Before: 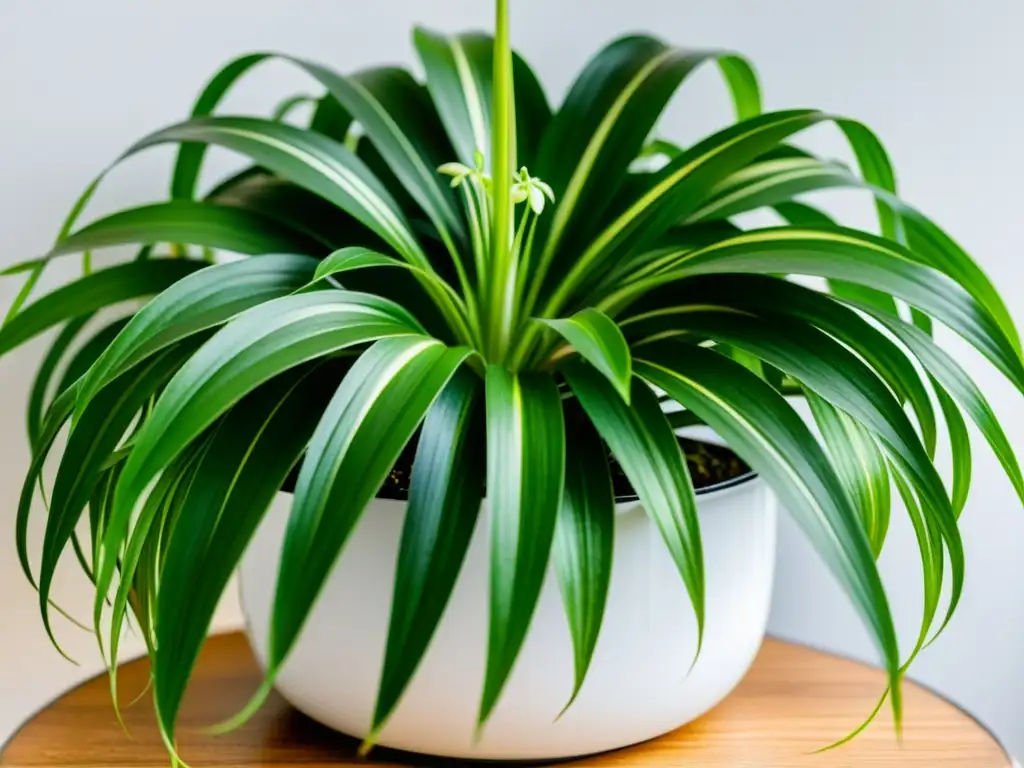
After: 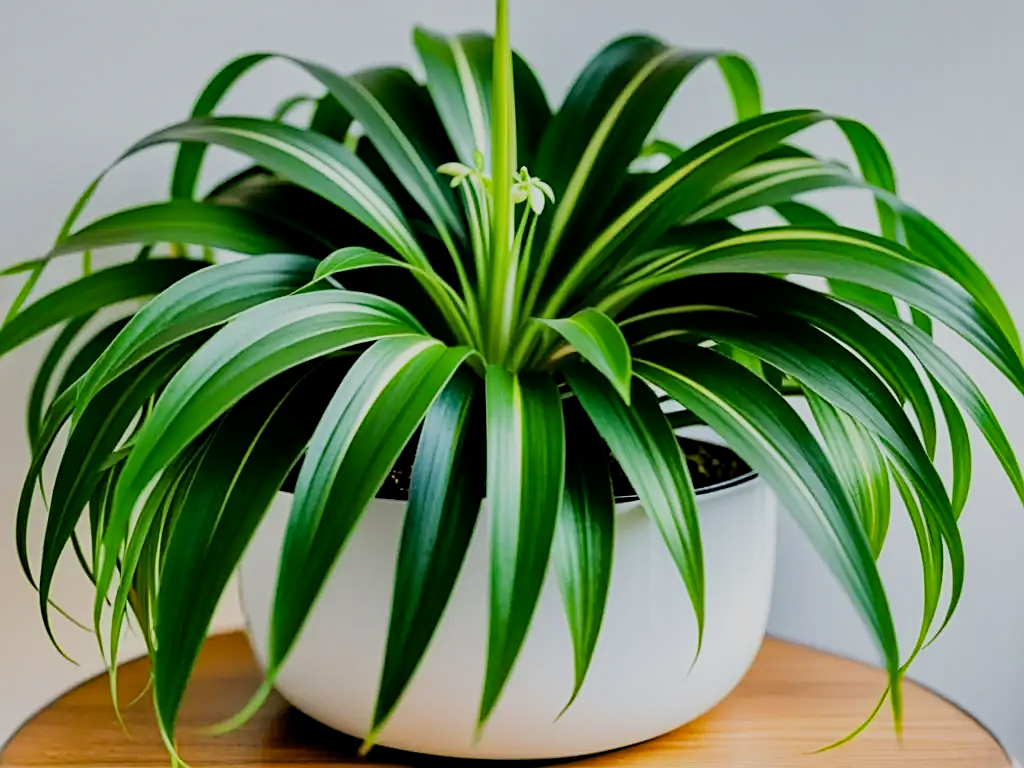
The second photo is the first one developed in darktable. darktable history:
shadows and highlights: radius 263.69, soften with gaussian
filmic rgb: black relative exposure -7.65 EV, white relative exposure 4.56 EV, hardness 3.61, contrast 1.051
haze removal: compatibility mode true, adaptive false
sharpen: on, module defaults
